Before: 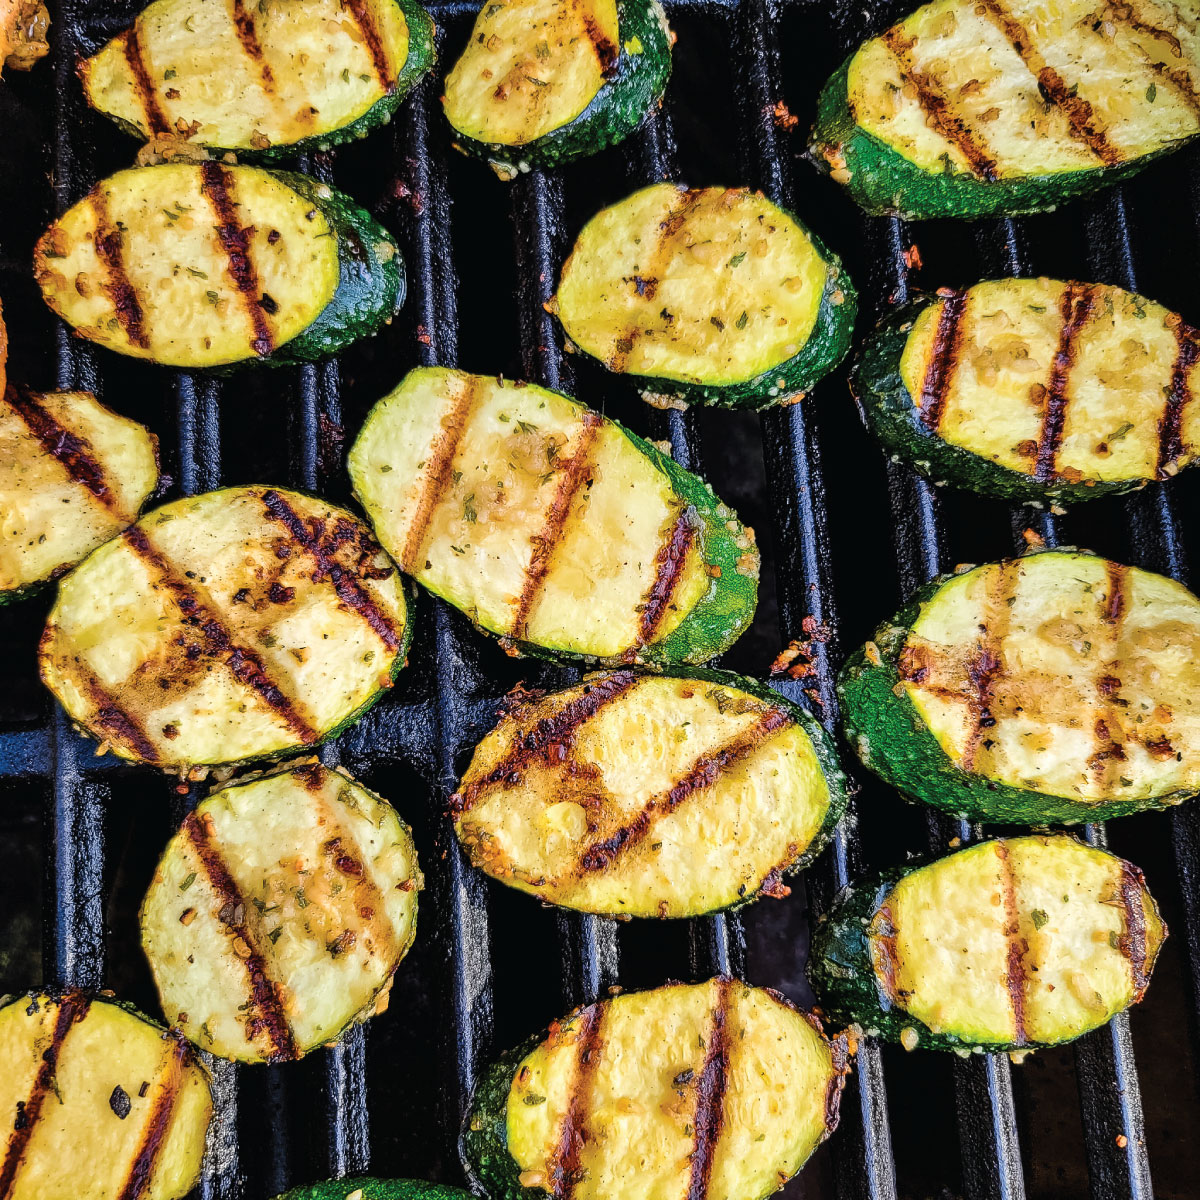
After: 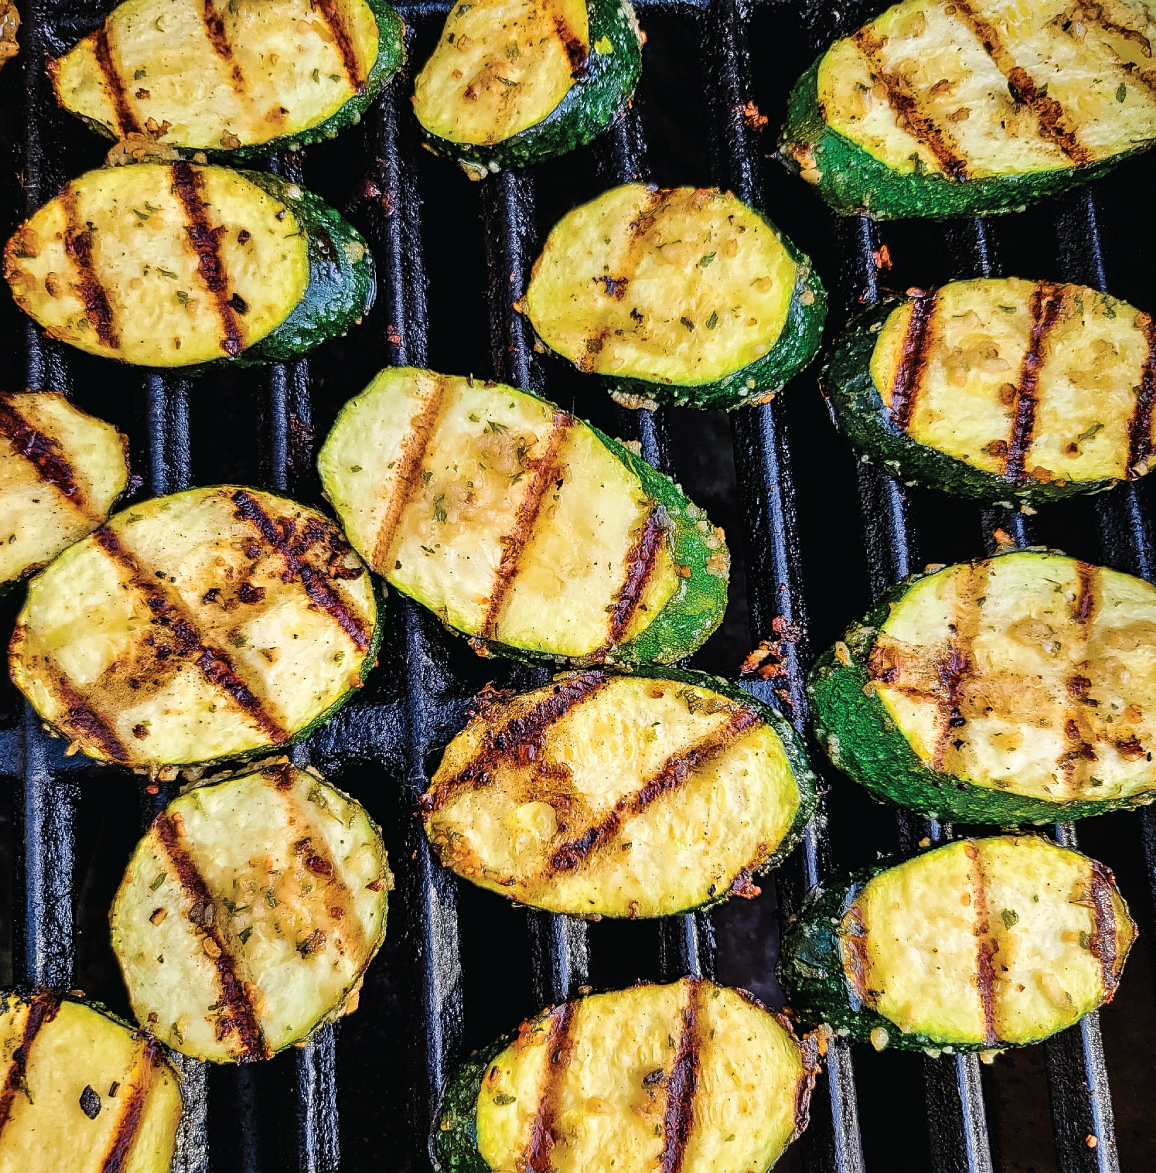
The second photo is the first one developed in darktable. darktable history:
sharpen: amount 0.2
crop and rotate: left 2.536%, right 1.107%, bottom 2.246%
